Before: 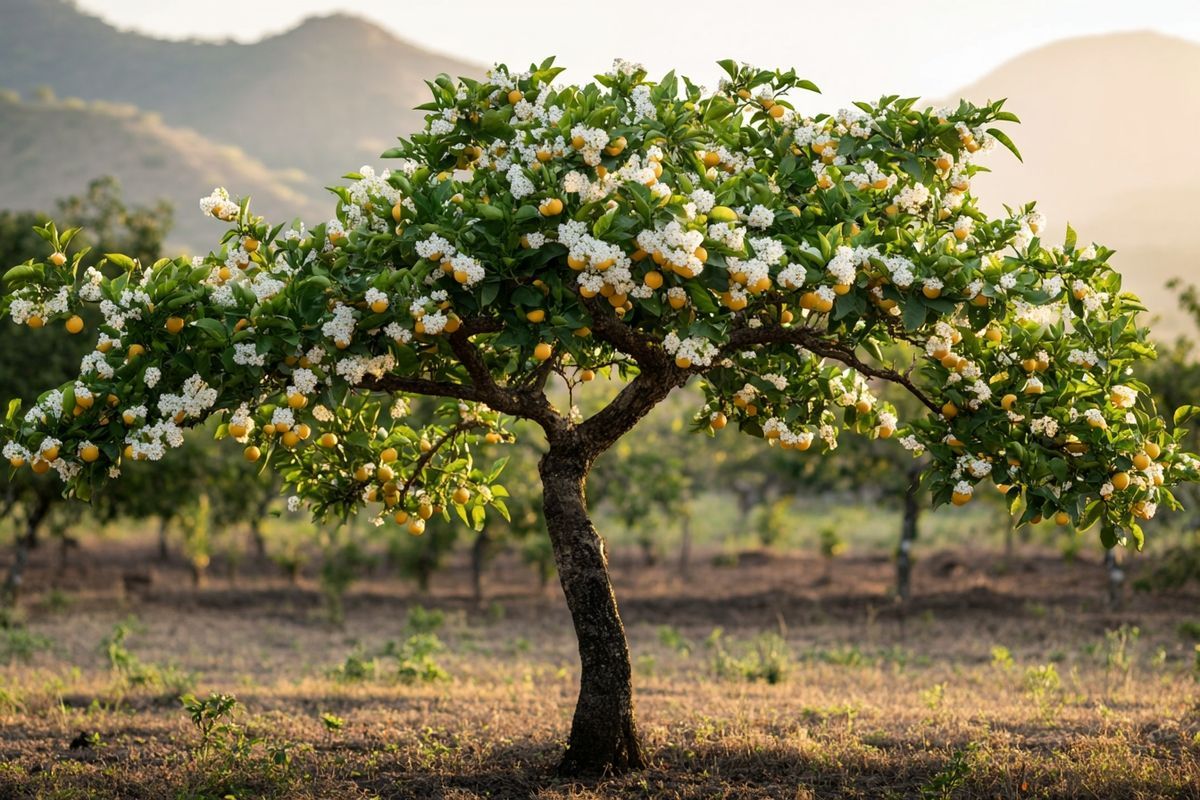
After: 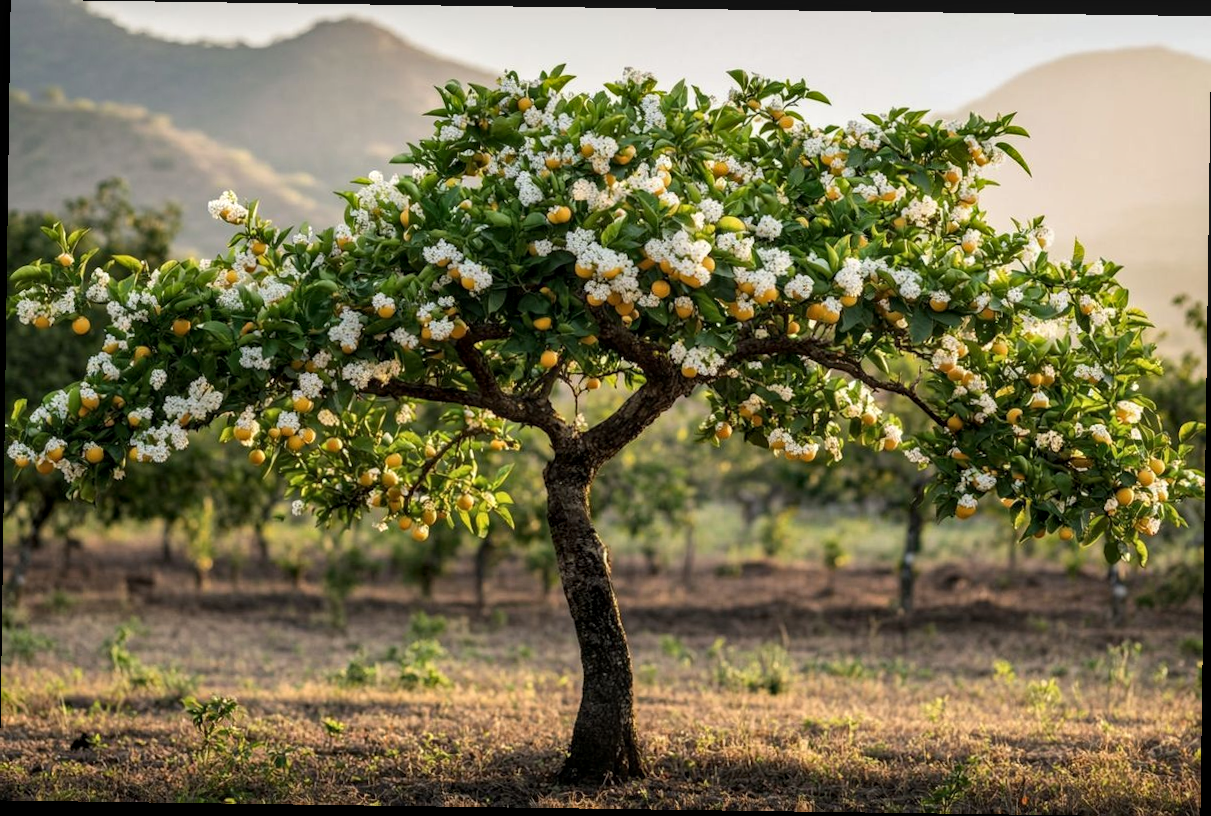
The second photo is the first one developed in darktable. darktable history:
local contrast: on, module defaults
rotate and perspective: rotation 0.8°, automatic cropping off
